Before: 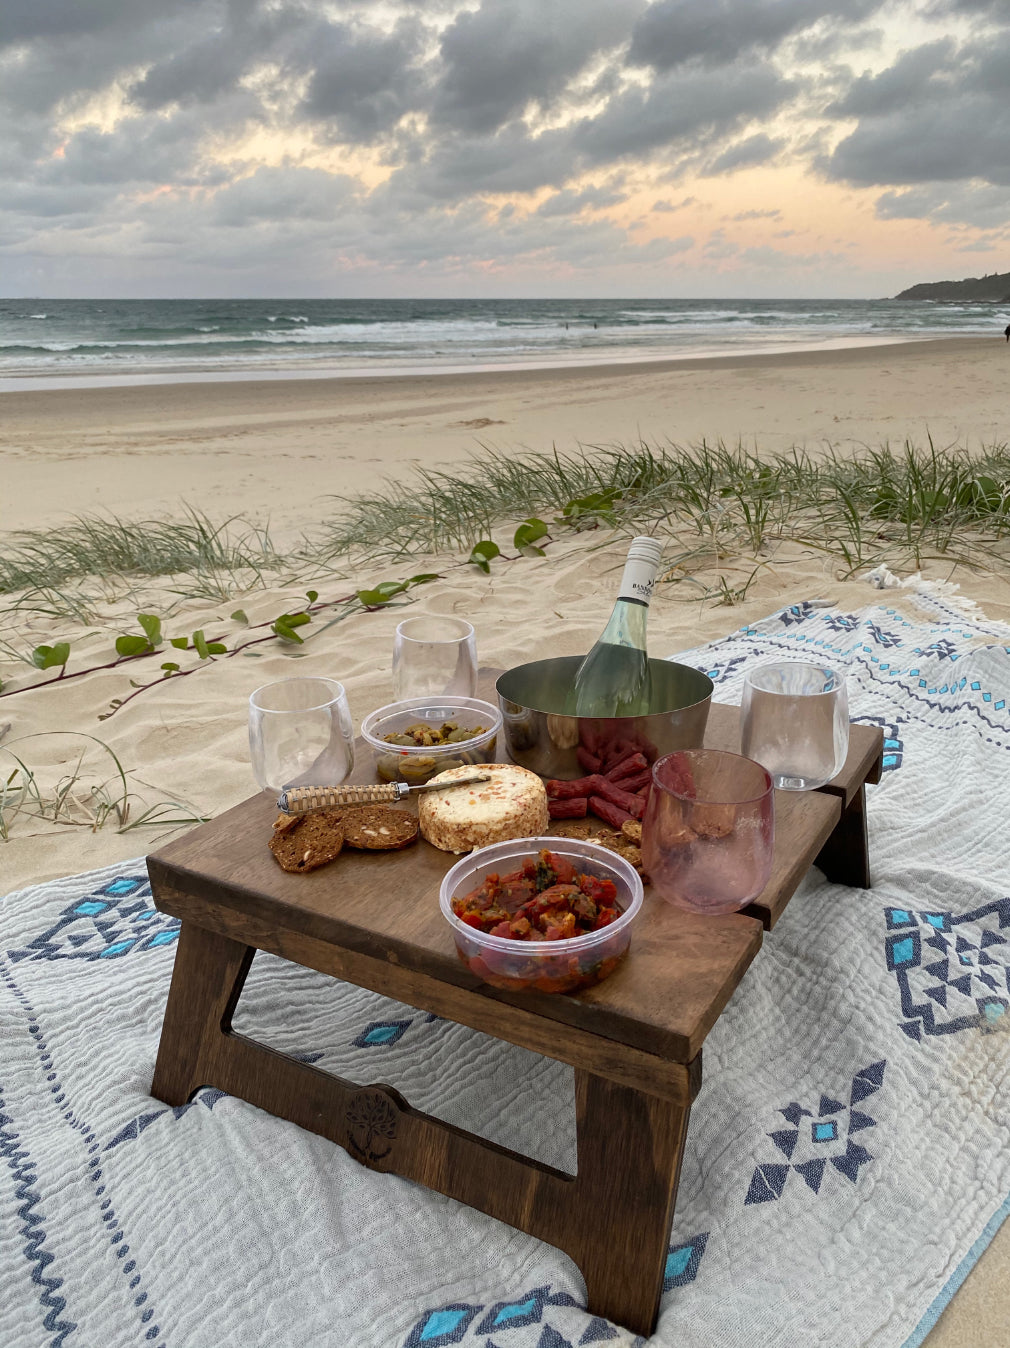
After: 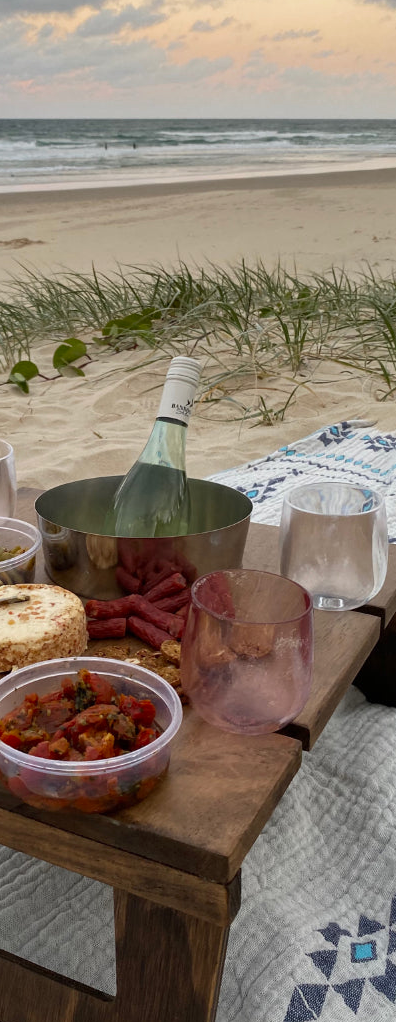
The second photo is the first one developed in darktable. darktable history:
crop: left 45.721%, top 13.393%, right 14.118%, bottom 10.01%
color zones: curves: ch0 [(0, 0.444) (0.143, 0.442) (0.286, 0.441) (0.429, 0.441) (0.571, 0.441) (0.714, 0.441) (0.857, 0.442) (1, 0.444)]
